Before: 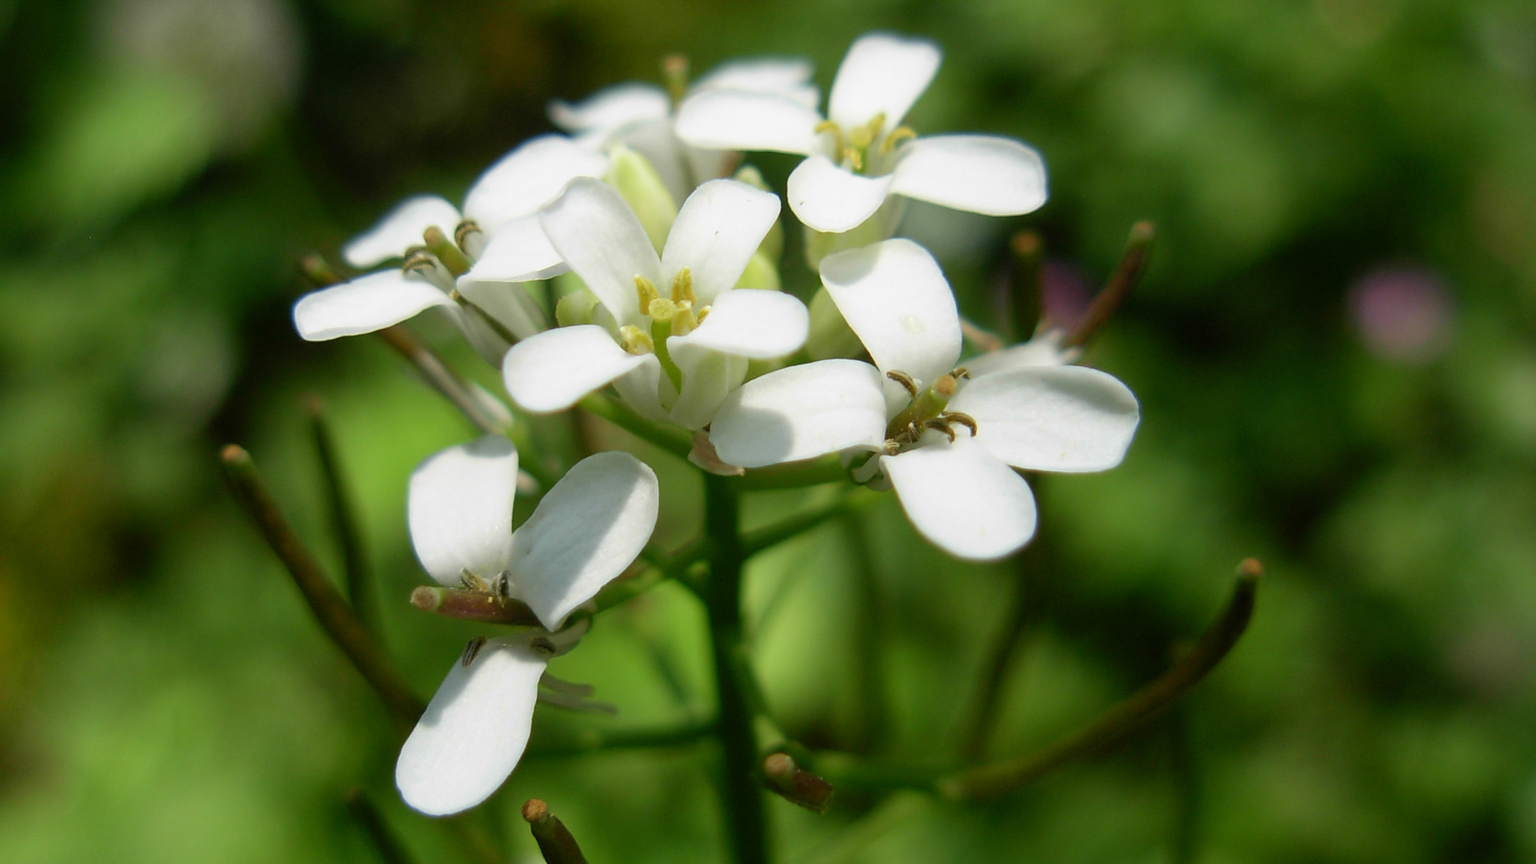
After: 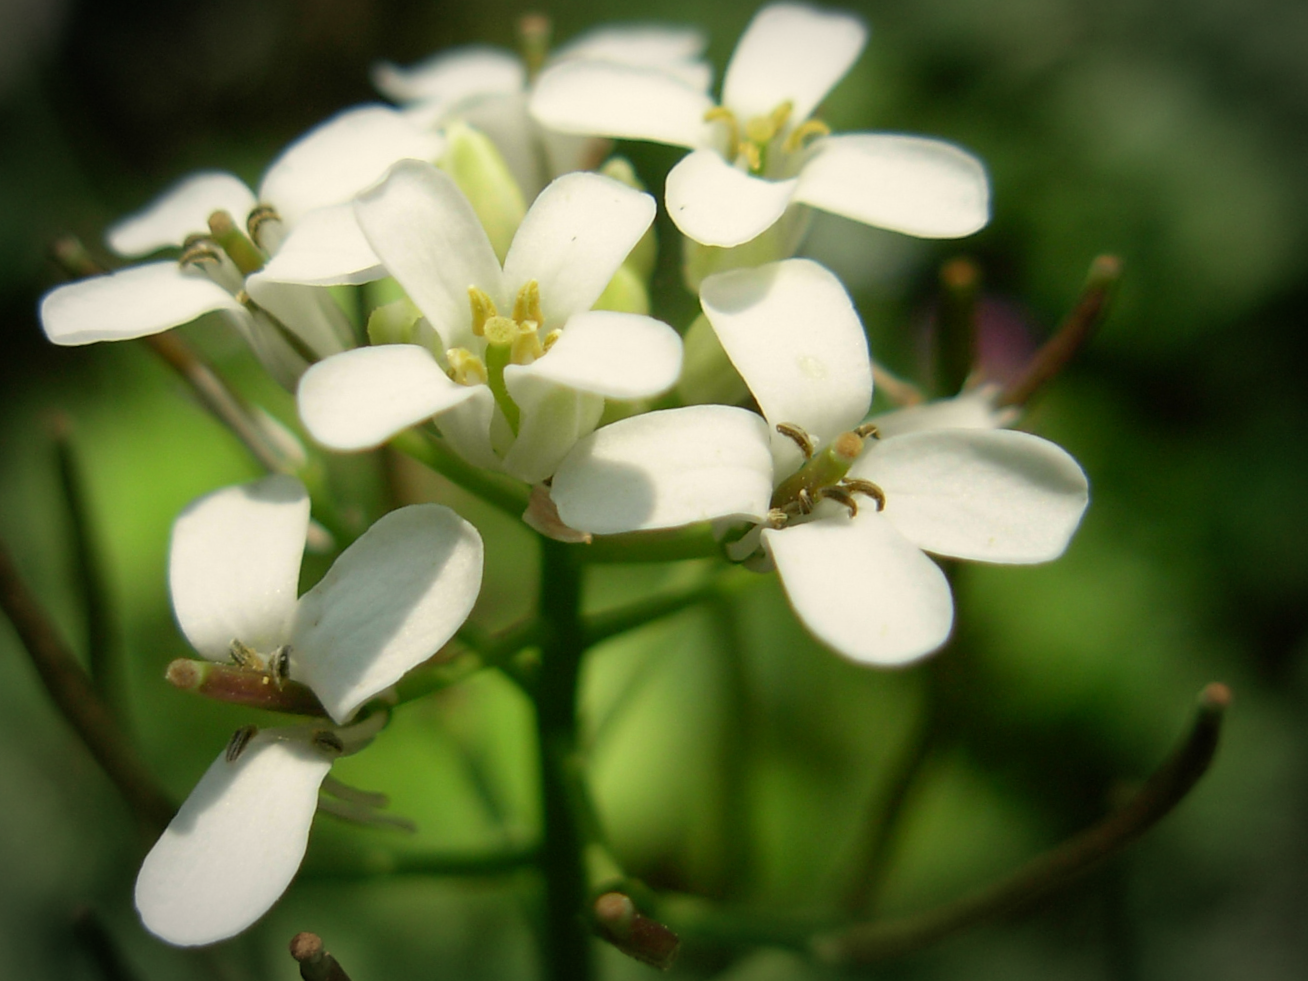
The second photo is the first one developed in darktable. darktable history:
crop and rotate: angle -3.27°, left 14.277%, top 0.028%, right 10.766%, bottom 0.028%
vignetting: automatic ratio true
white balance: red 1.029, blue 0.92
